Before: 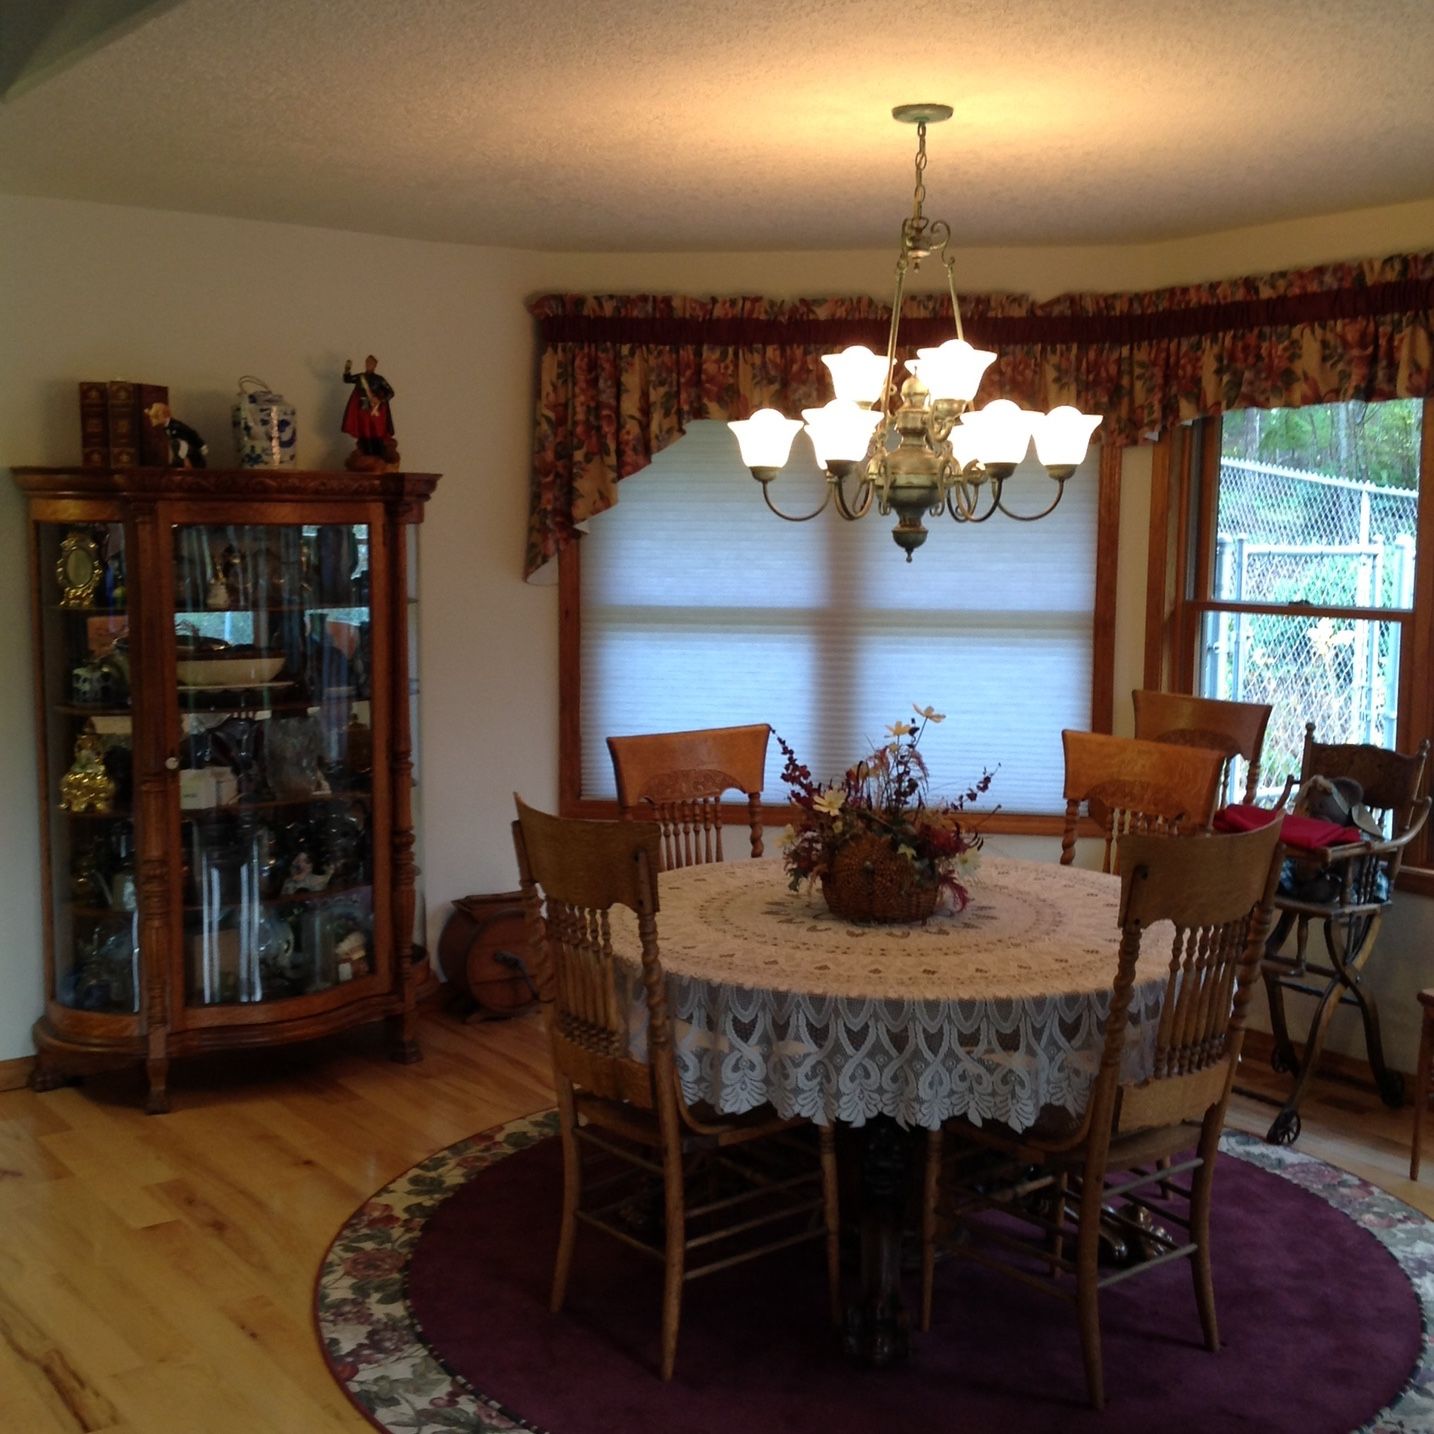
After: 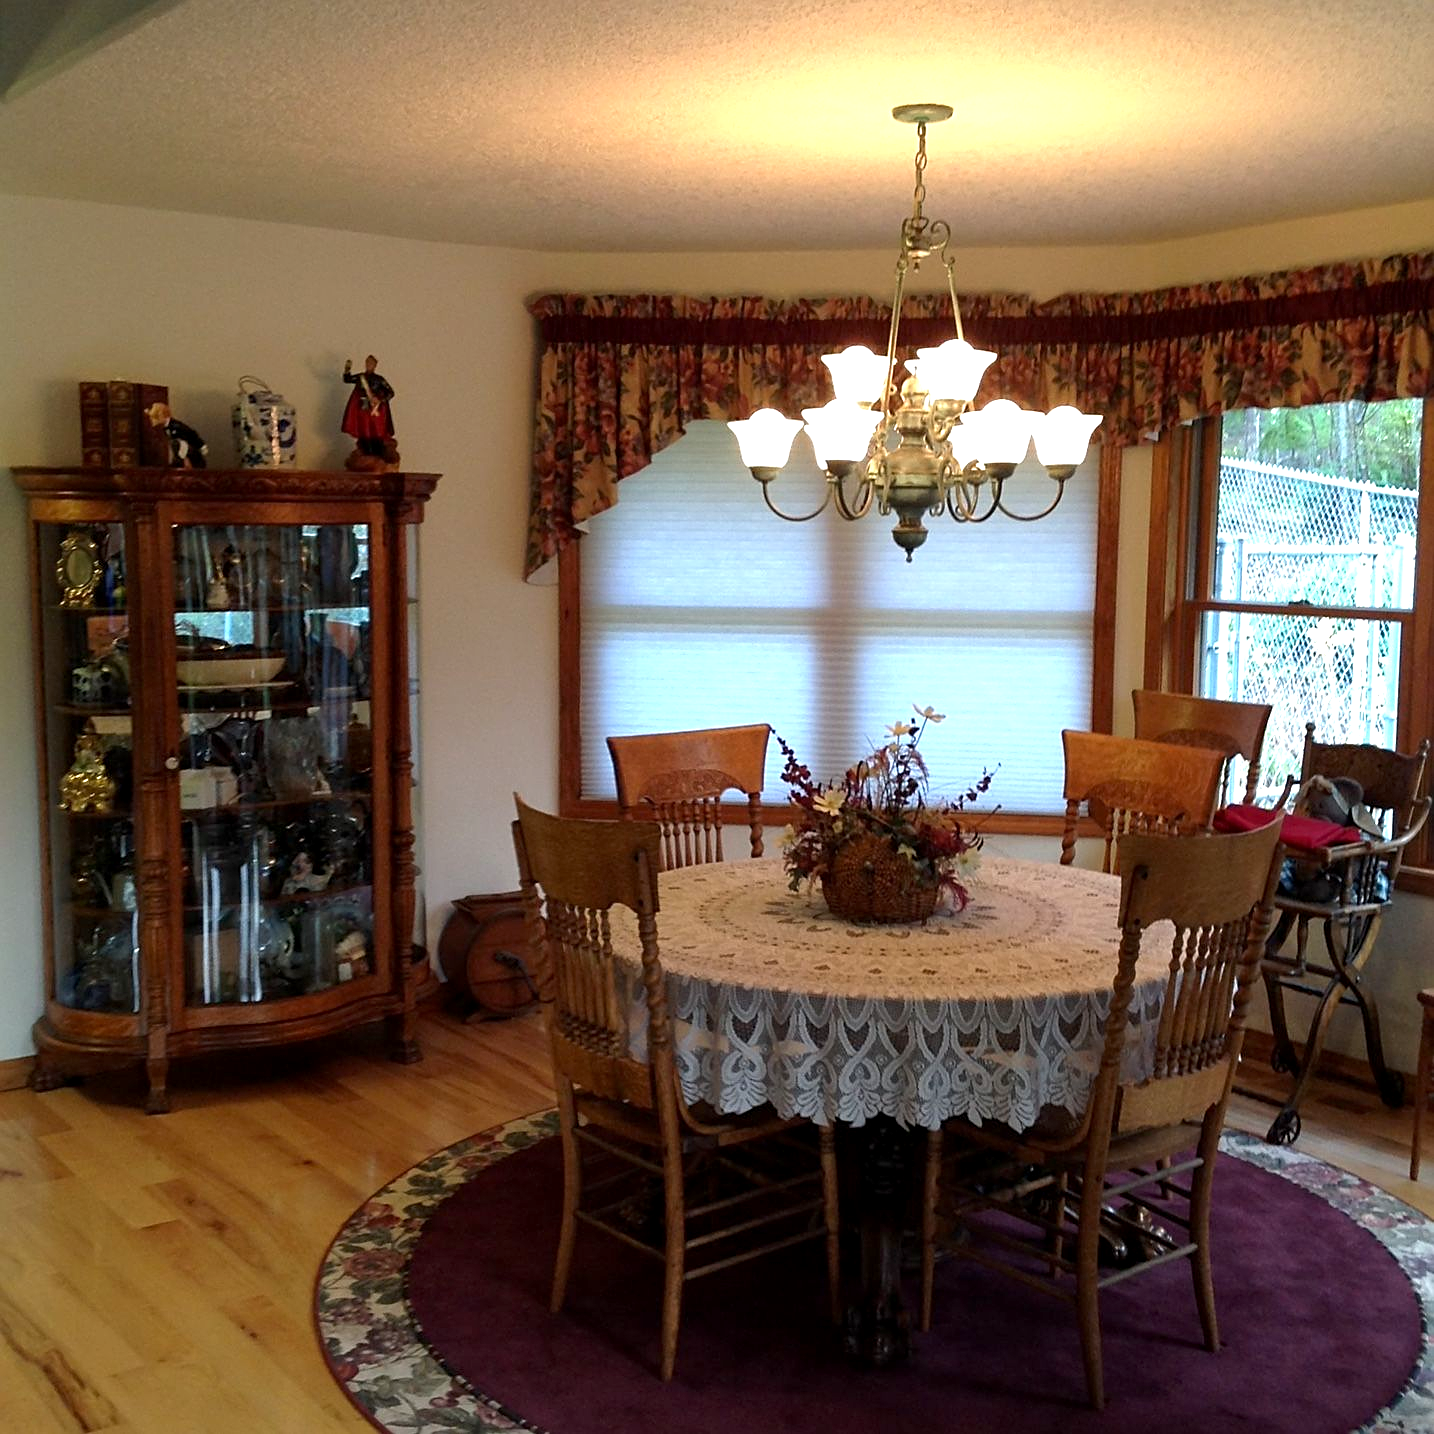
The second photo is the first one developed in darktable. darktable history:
sharpen: on, module defaults
exposure: black level correction 0.001, exposure 0.675 EV, compensate highlight preservation false
